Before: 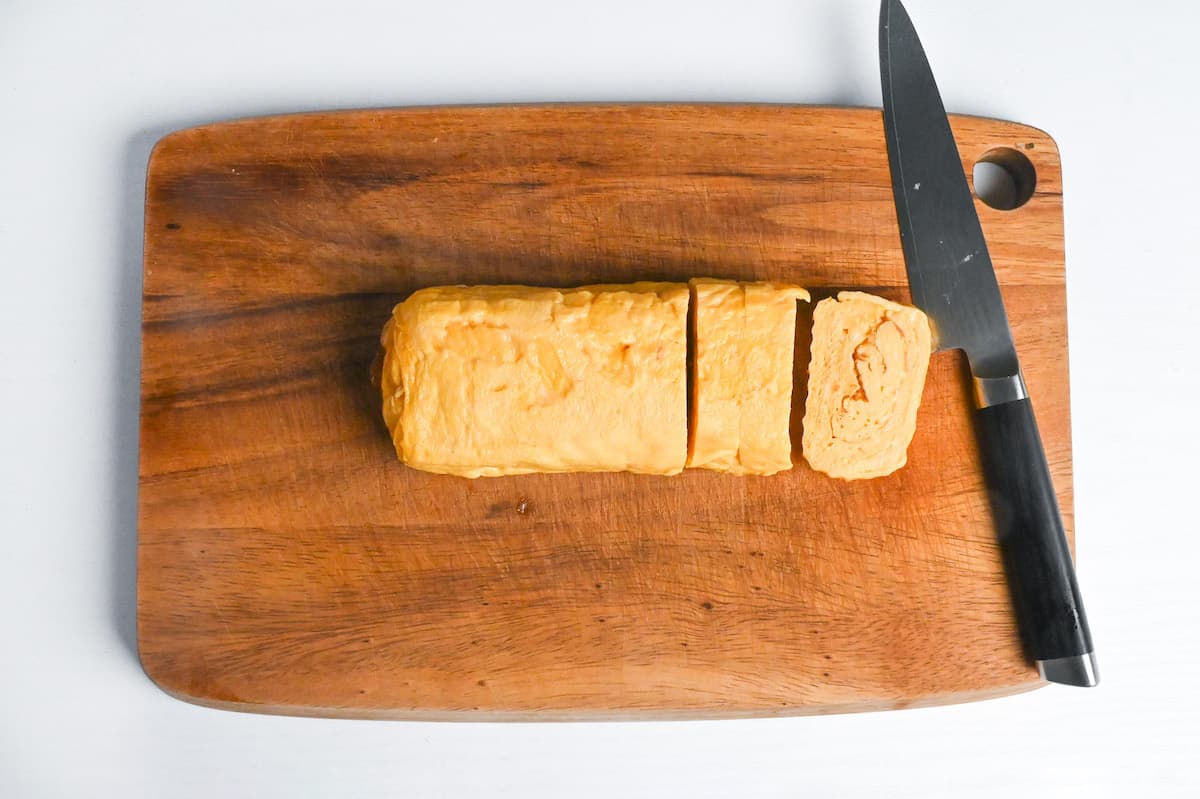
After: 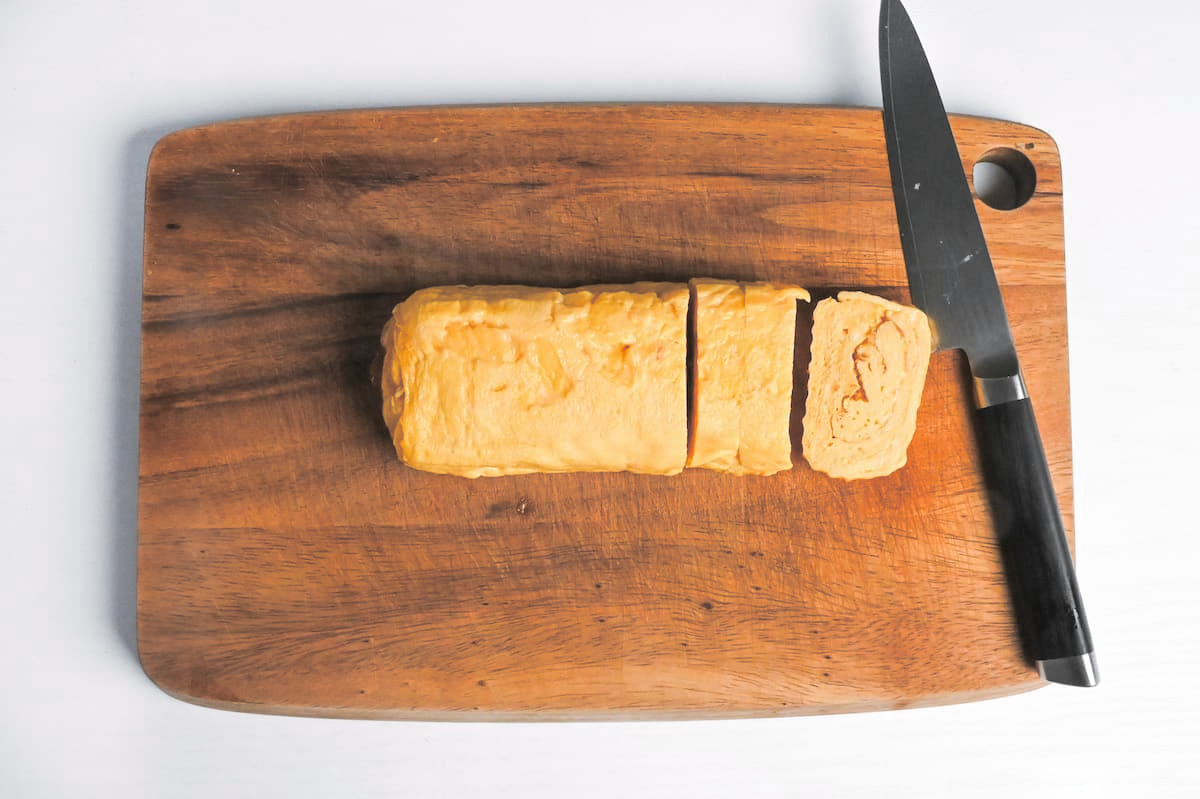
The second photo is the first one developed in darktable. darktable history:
exposure: compensate highlight preservation false
split-toning: shadows › hue 36°, shadows › saturation 0.05, highlights › hue 10.8°, highlights › saturation 0.15, compress 40%
